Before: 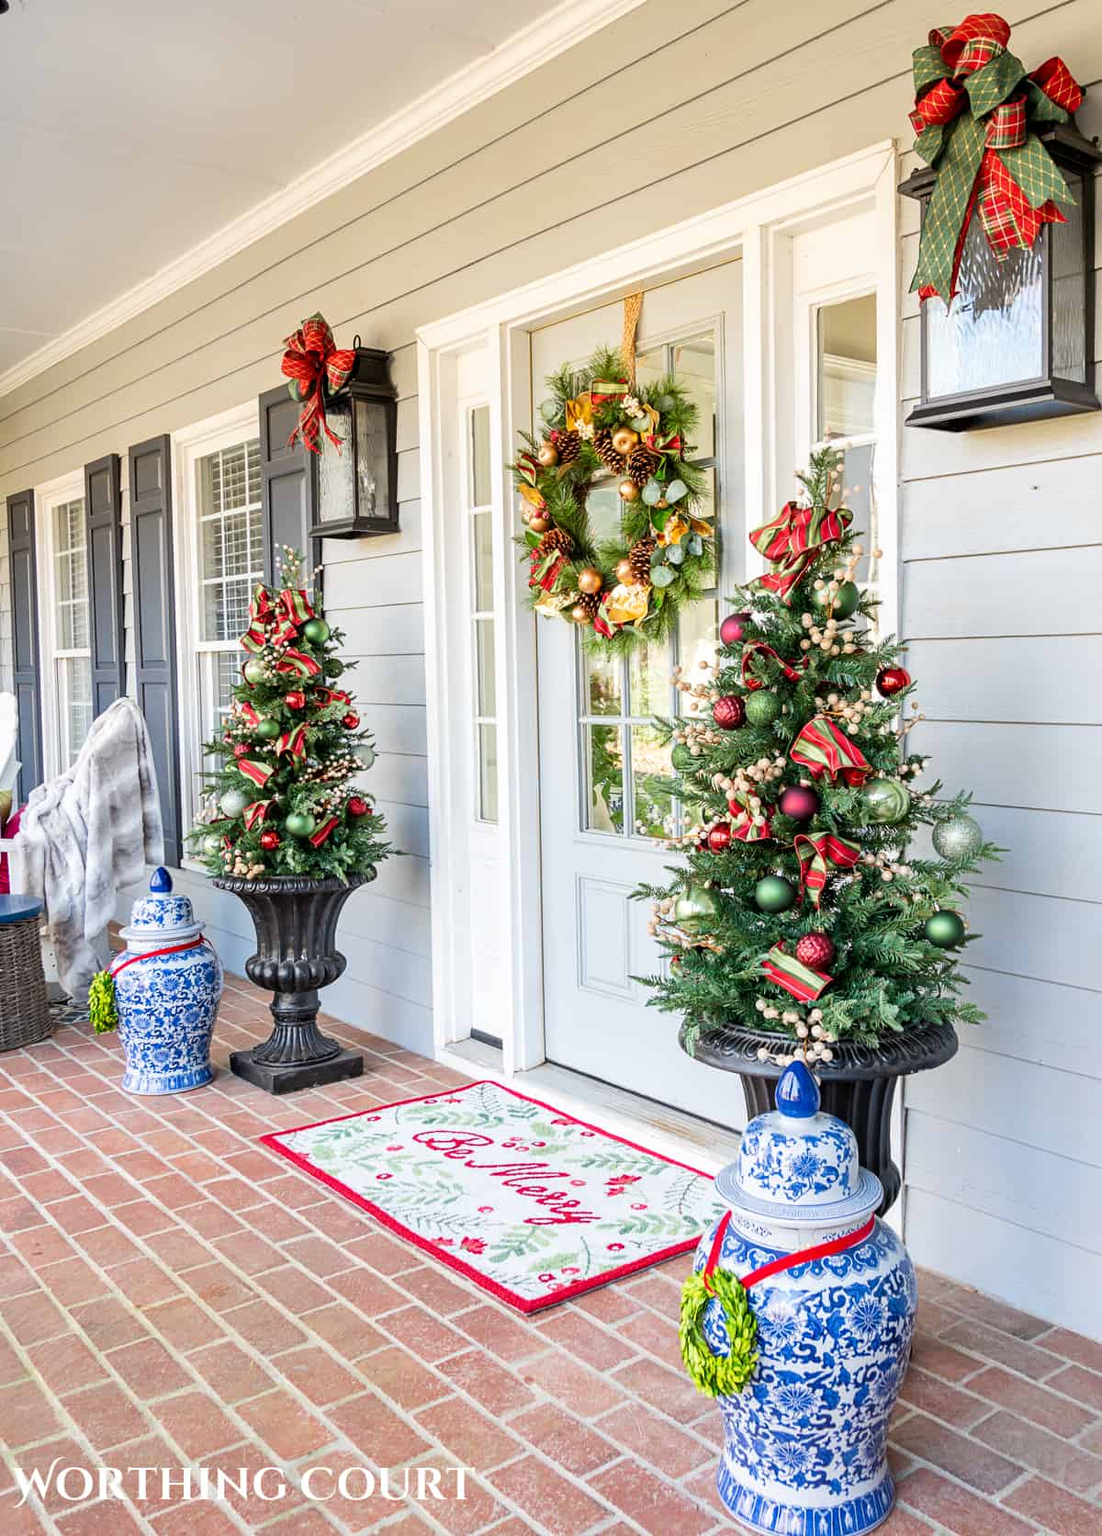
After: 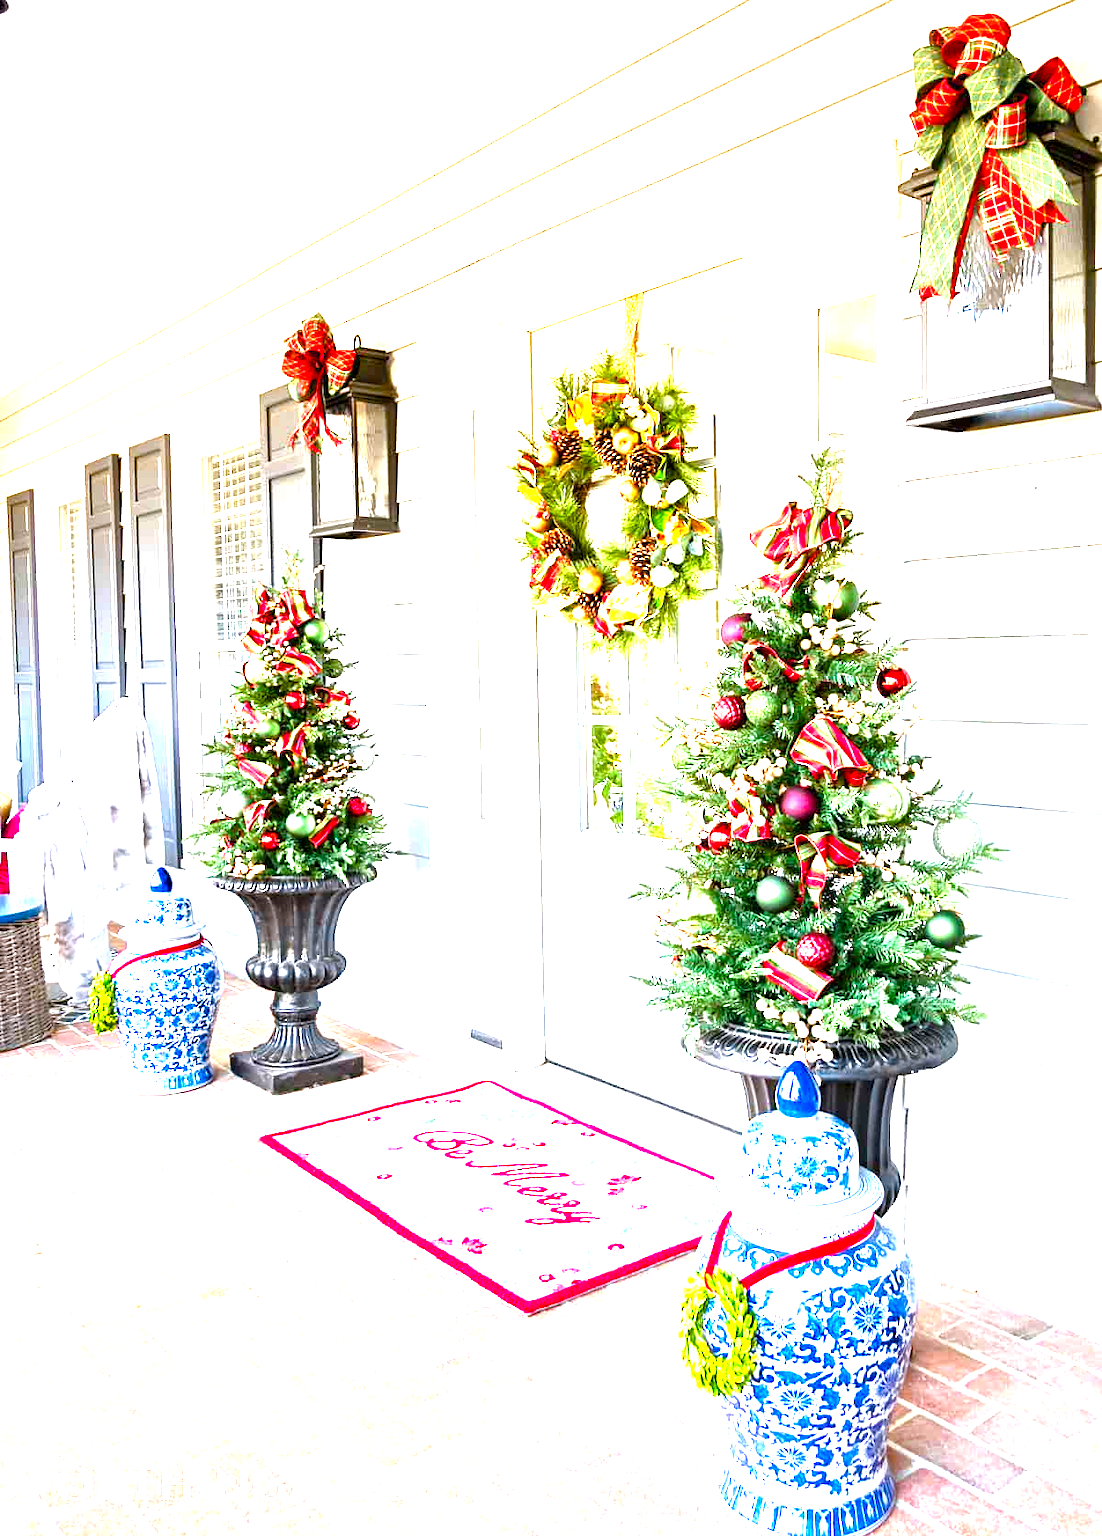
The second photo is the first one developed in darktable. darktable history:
color balance rgb: shadows lift › chroma 3.725%, shadows lift › hue 89.54°, perceptual saturation grading › global saturation 0.672%, perceptual saturation grading › mid-tones 6.324%, perceptual saturation grading › shadows 71.649%, perceptual brilliance grading › global brilliance 24.63%
exposure: exposure 1.27 EV, compensate exposure bias true, compensate highlight preservation false
